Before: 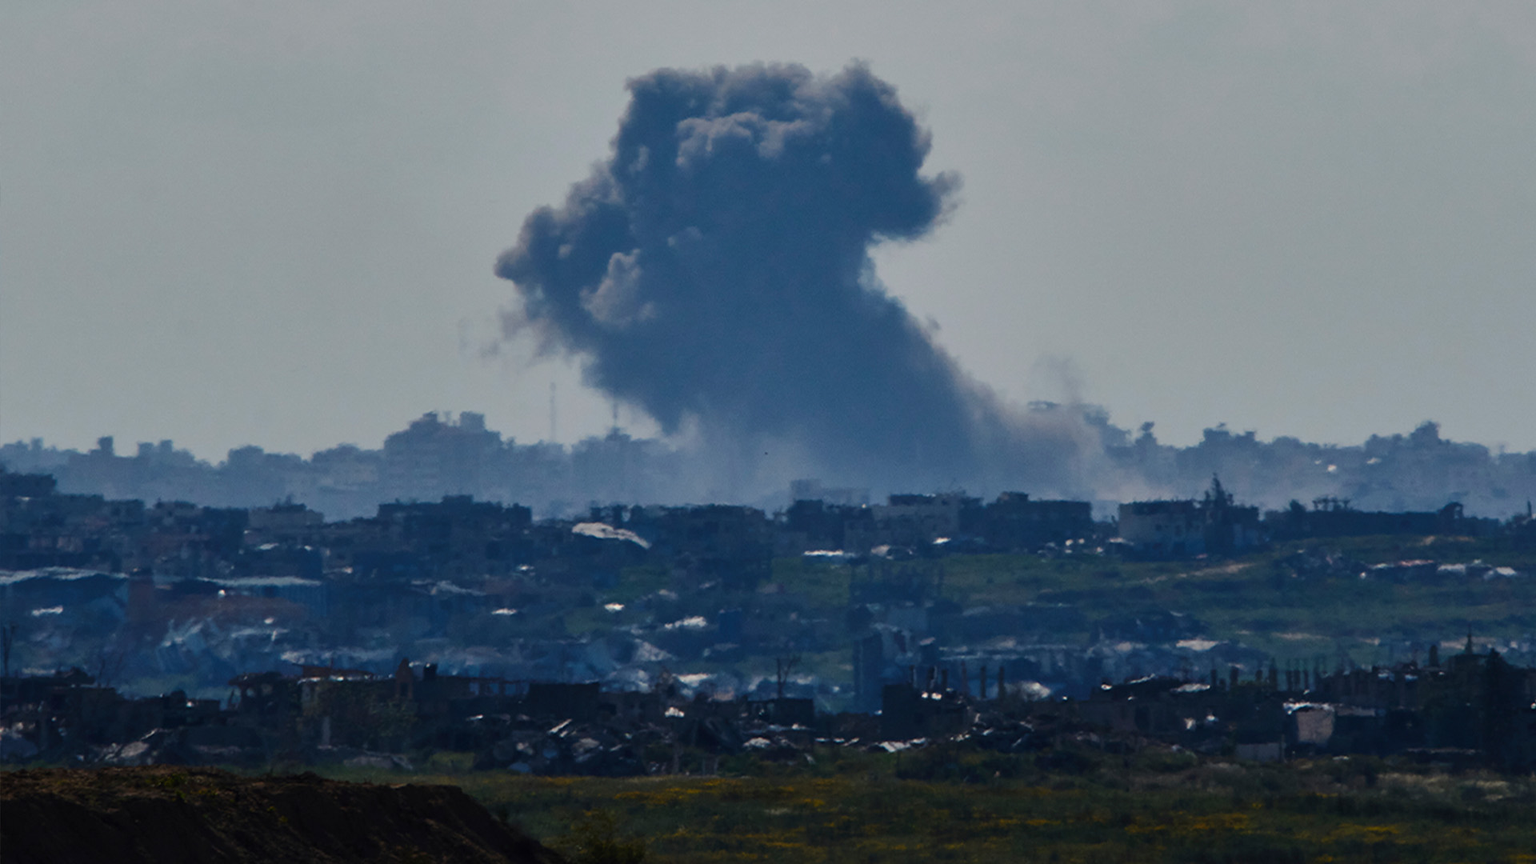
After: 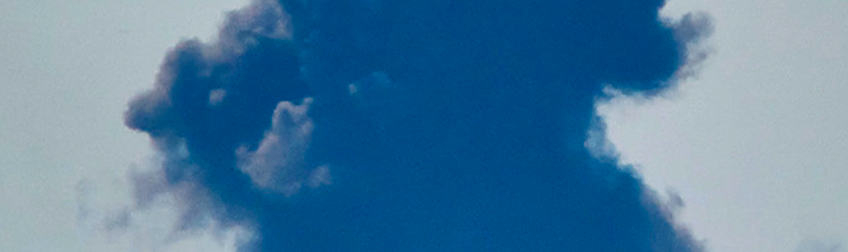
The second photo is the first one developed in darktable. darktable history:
rotate and perspective: rotation 0.679°, lens shift (horizontal) 0.136, crop left 0.009, crop right 0.991, crop top 0.078, crop bottom 0.95
color balance rgb: linear chroma grading › global chroma 9%, perceptual saturation grading › global saturation 36%, perceptual saturation grading › shadows 35%, perceptual brilliance grading › global brilliance 21.21%, perceptual brilliance grading › shadows -35%, global vibrance 21.21%
sharpen: on, module defaults
crop: left 28.64%, top 16.832%, right 26.637%, bottom 58.055%
